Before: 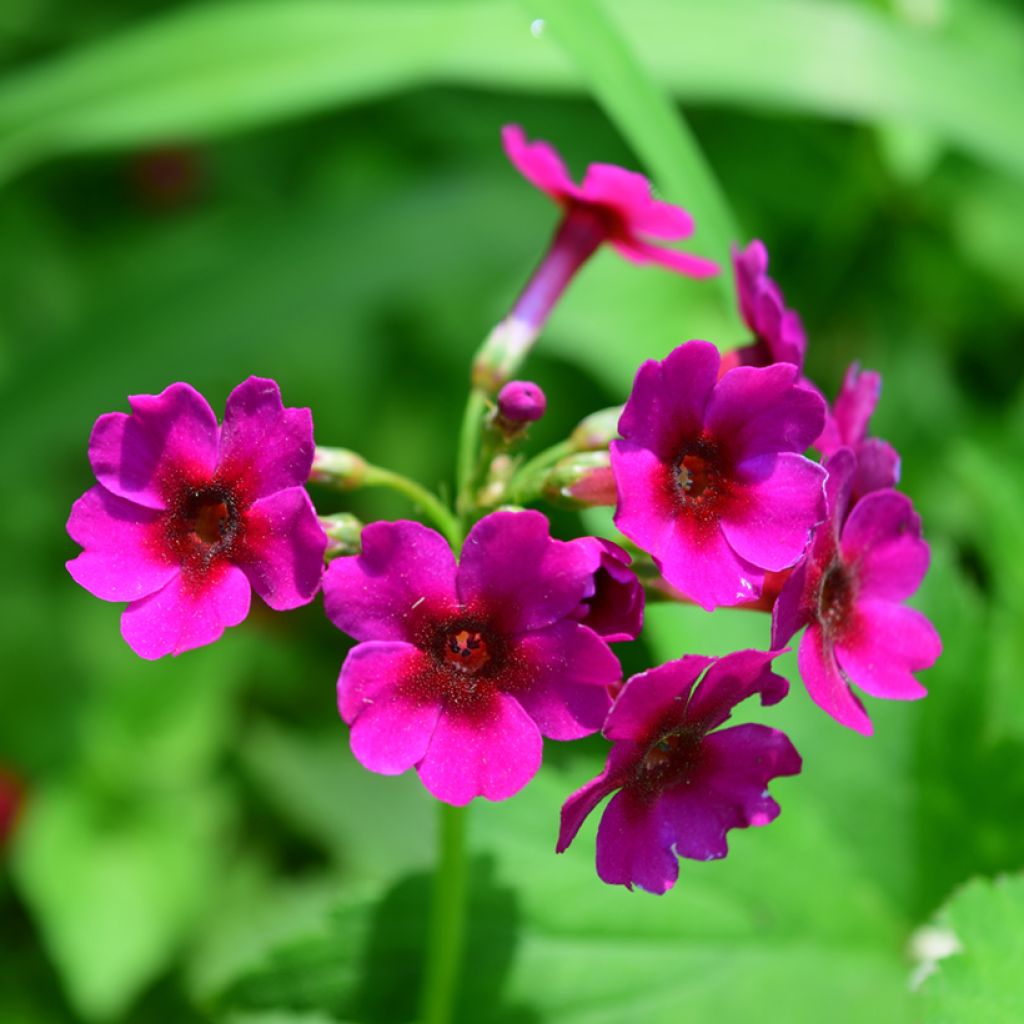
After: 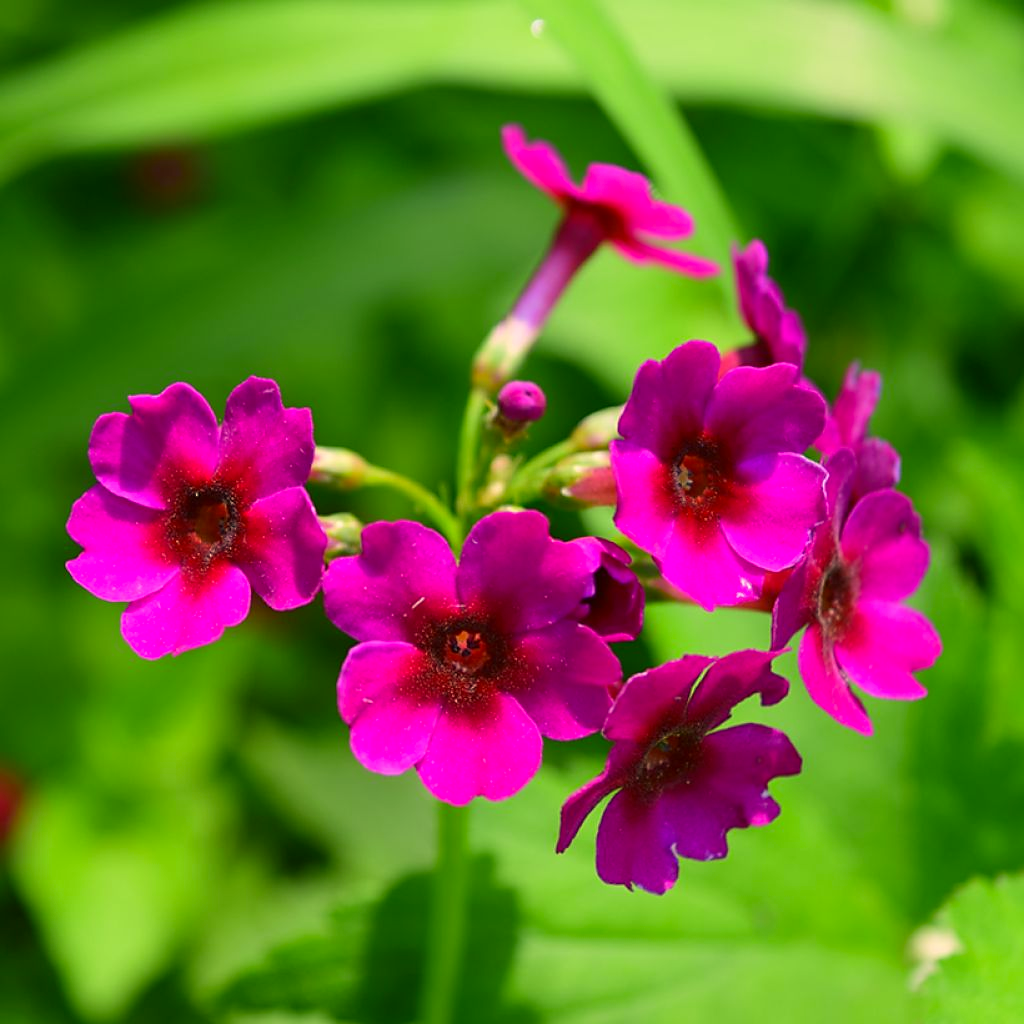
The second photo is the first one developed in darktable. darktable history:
color correction: highlights a* 15.01, highlights b* 31.31
sharpen: radius 1.876, amount 0.395, threshold 1.593
color calibration: illuminant F (fluorescent), F source F9 (Cool White Deluxe 4150 K) – high CRI, x 0.374, y 0.373, temperature 4155.26 K
